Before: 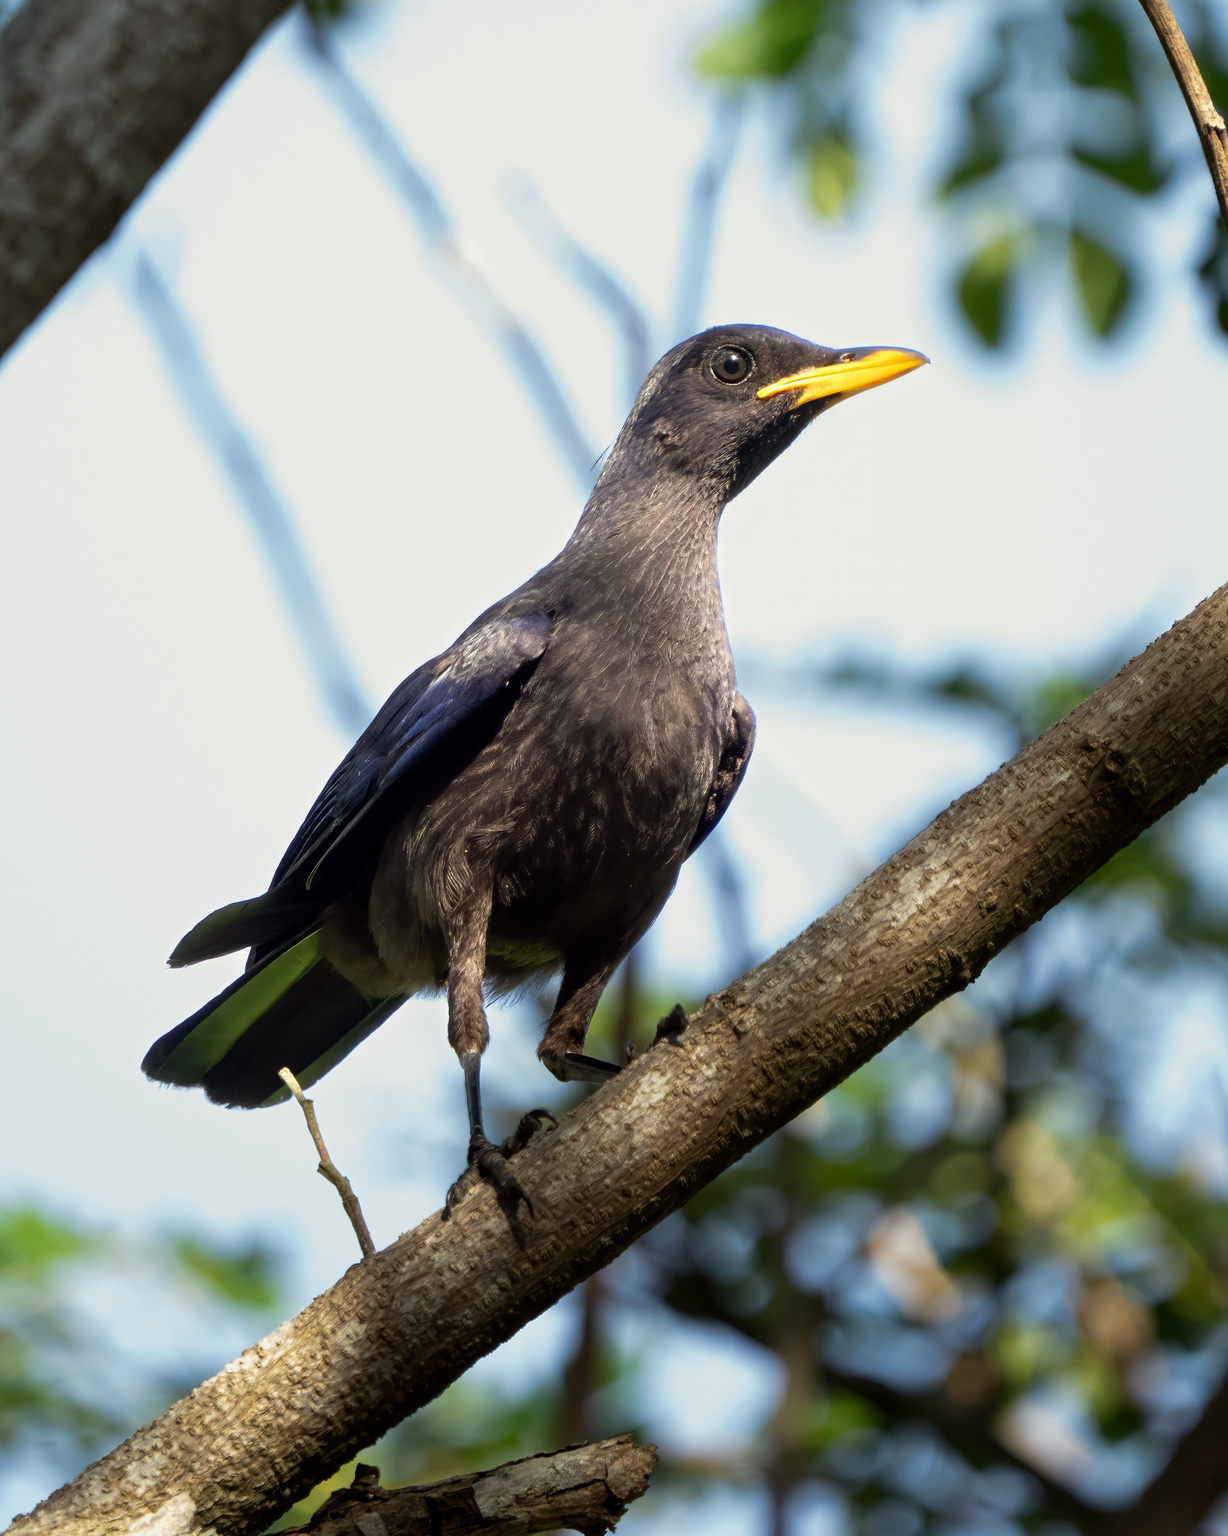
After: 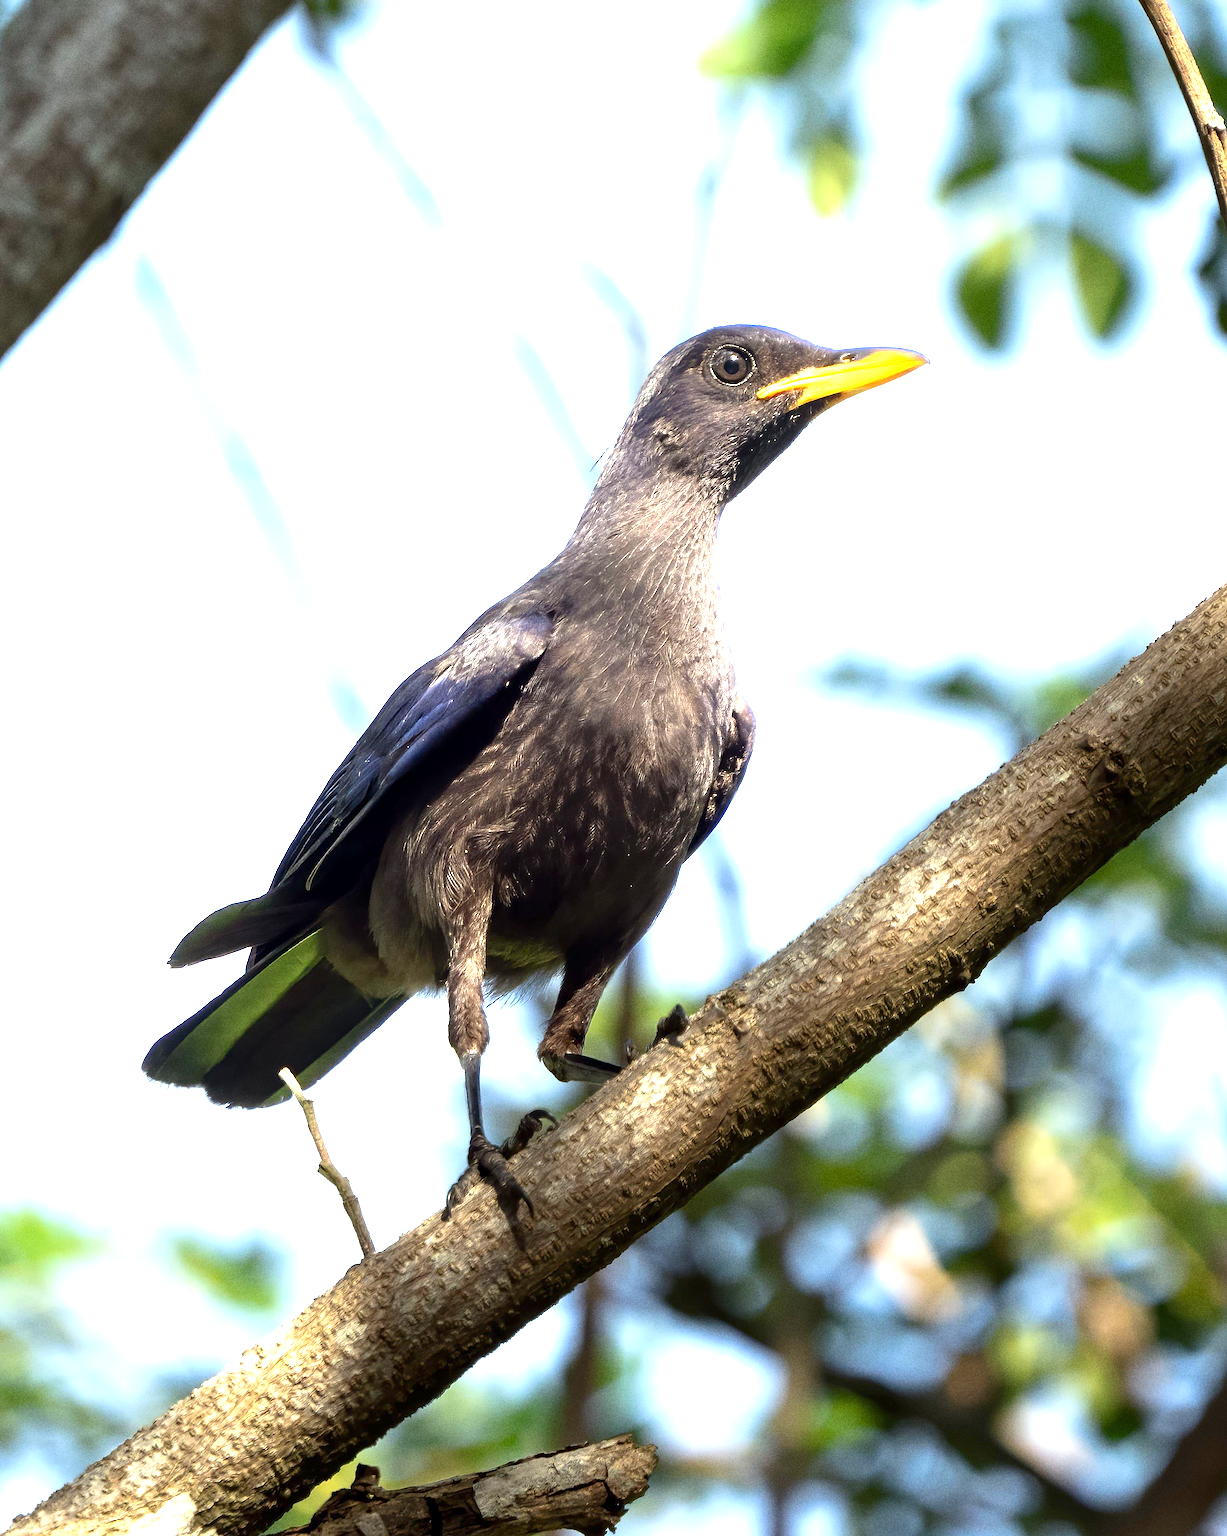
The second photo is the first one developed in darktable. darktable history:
grain: coarseness 0.09 ISO, strength 40%
exposure: exposure 1.2 EV, compensate highlight preservation false
sharpen: on, module defaults
